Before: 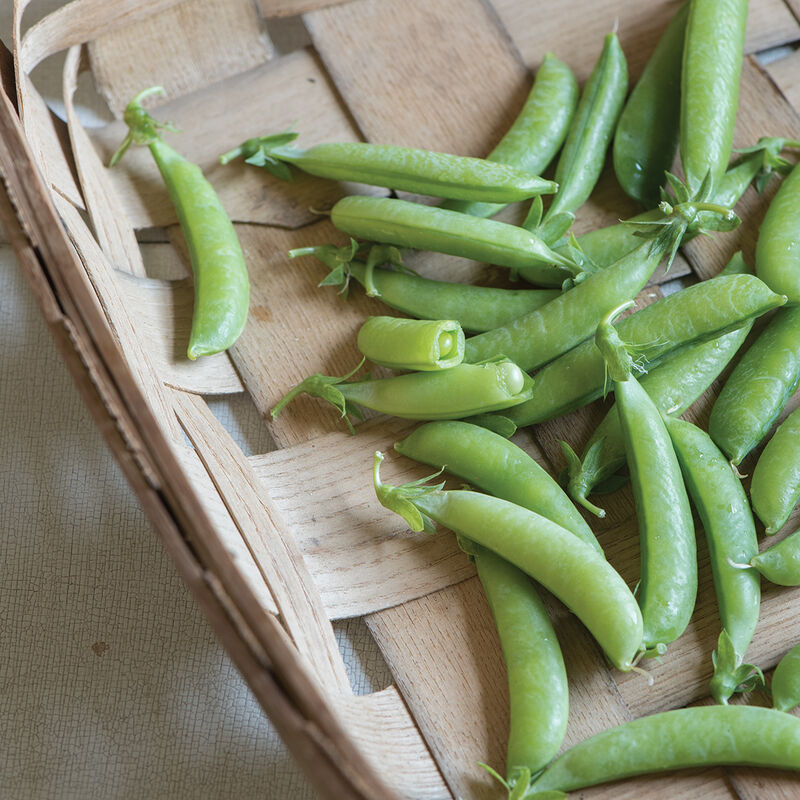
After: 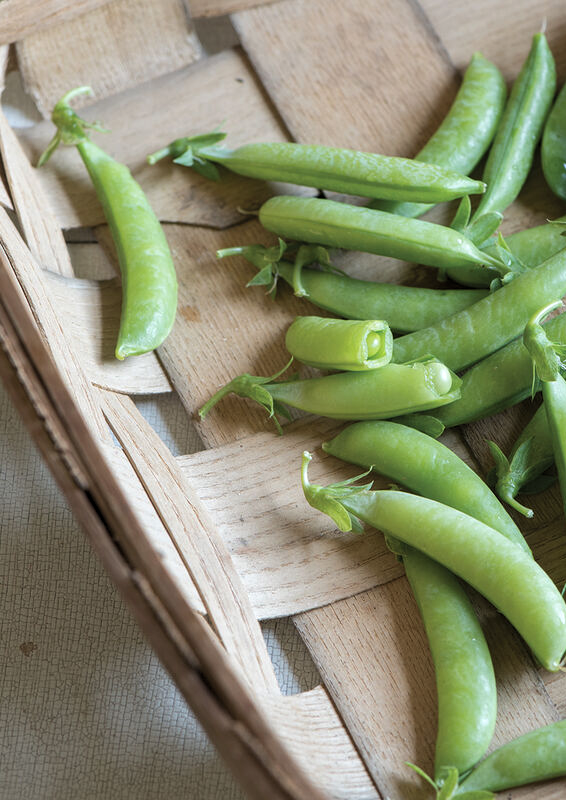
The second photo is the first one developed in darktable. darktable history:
levels: mode automatic, black 0.023%, white 99.97%, levels [0.062, 0.494, 0.925]
crop and rotate: left 9.061%, right 20.142%
